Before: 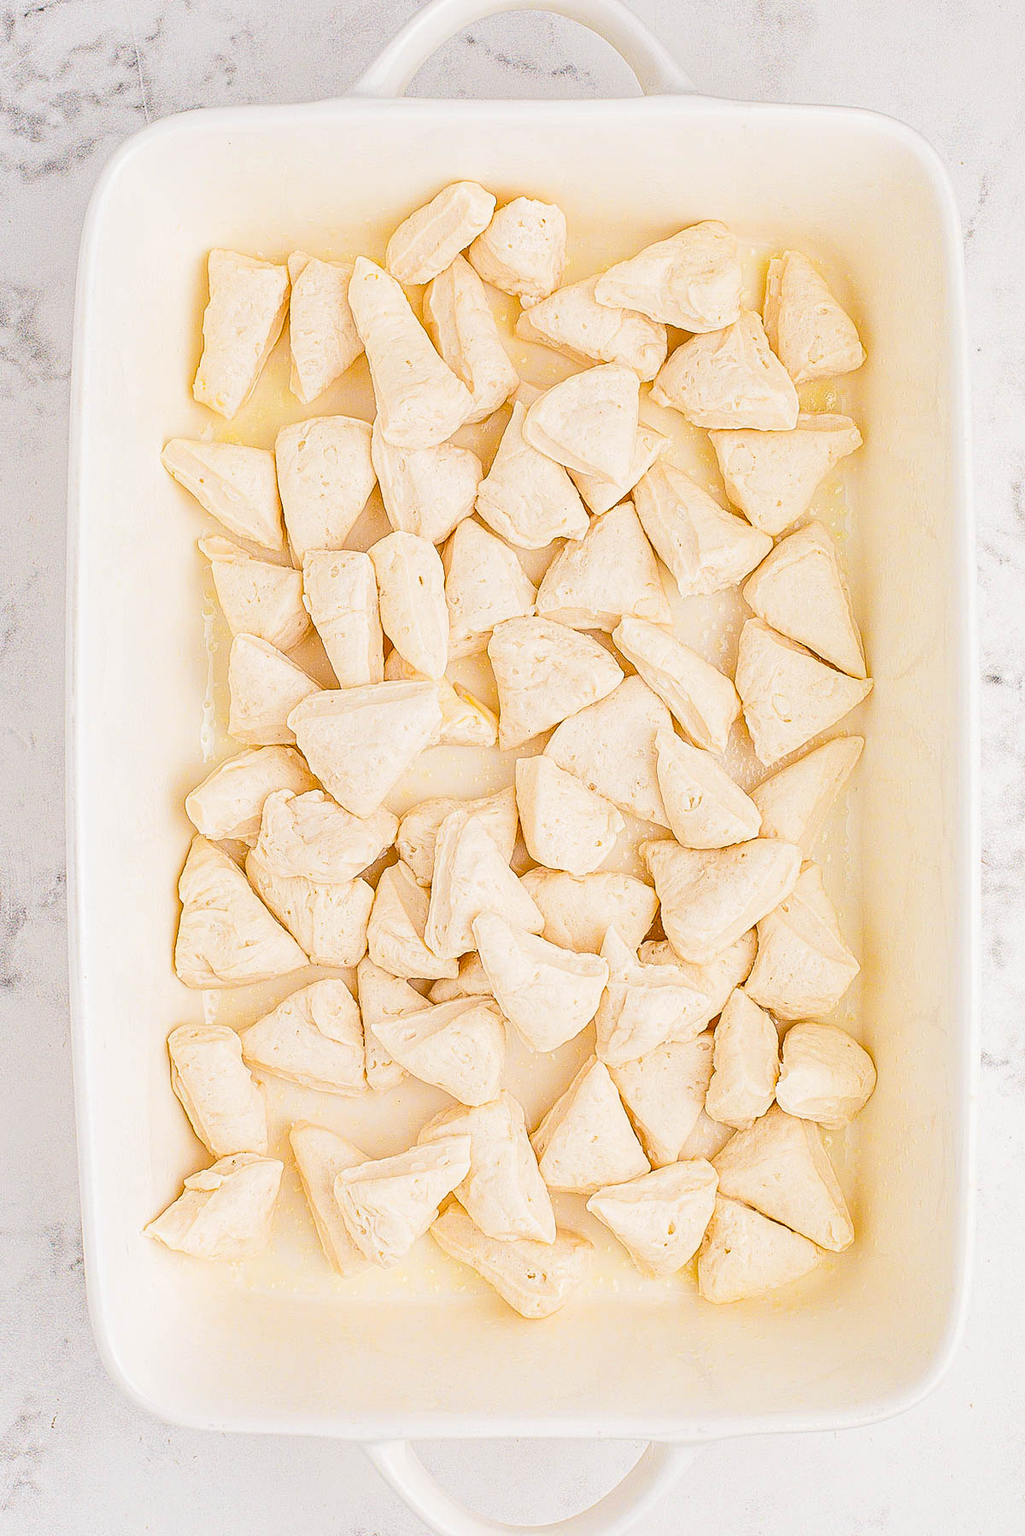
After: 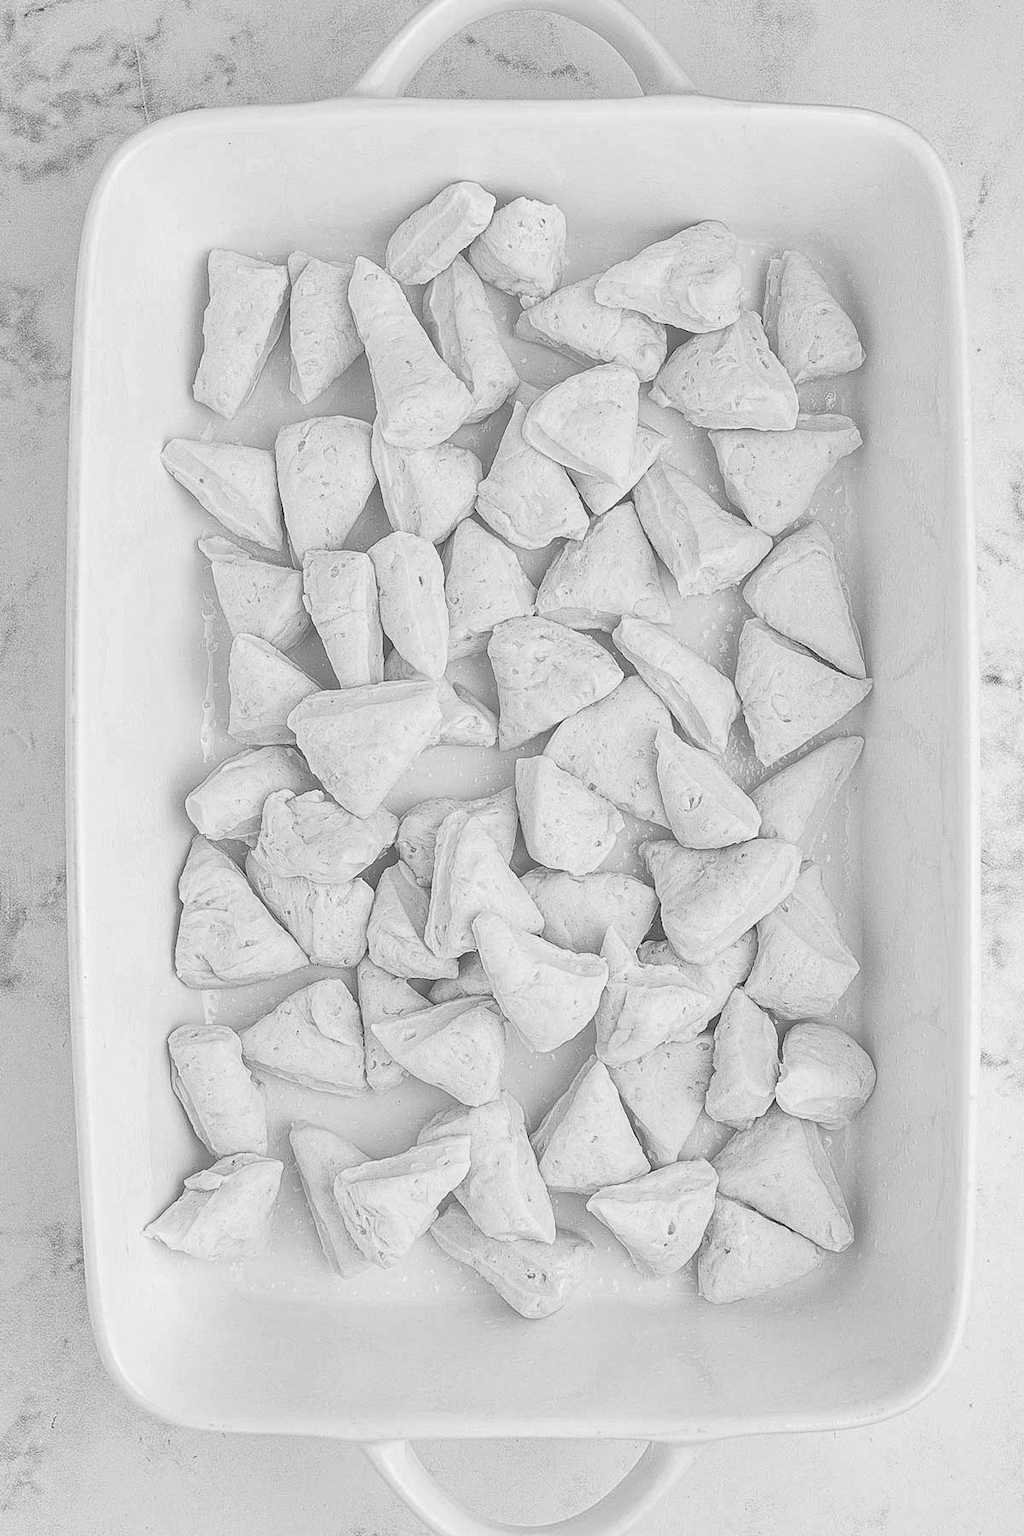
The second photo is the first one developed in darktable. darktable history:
shadows and highlights: on, module defaults
monochrome: a -3.63, b -0.465
